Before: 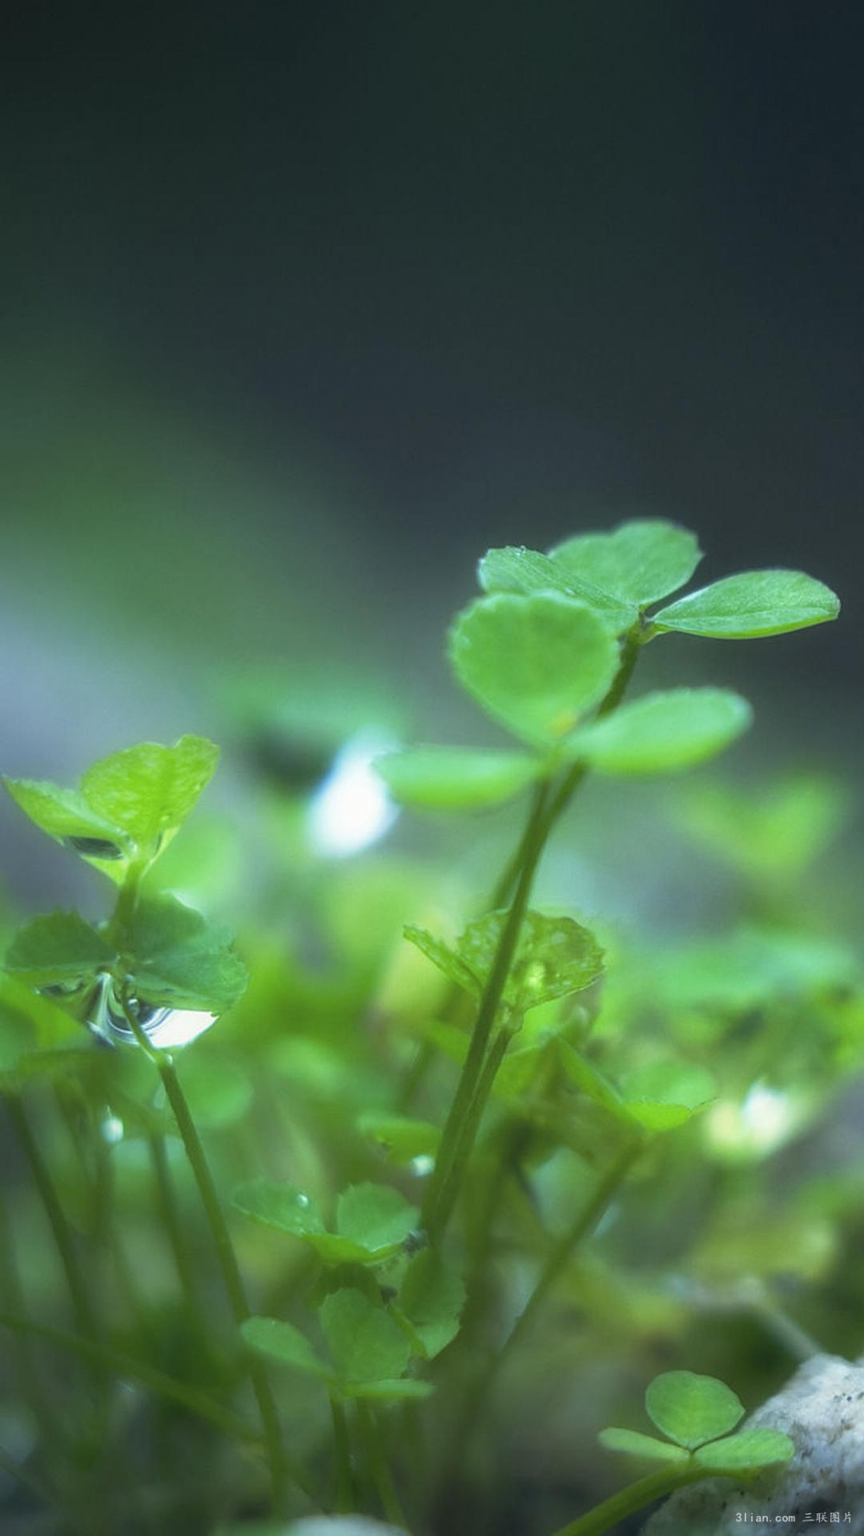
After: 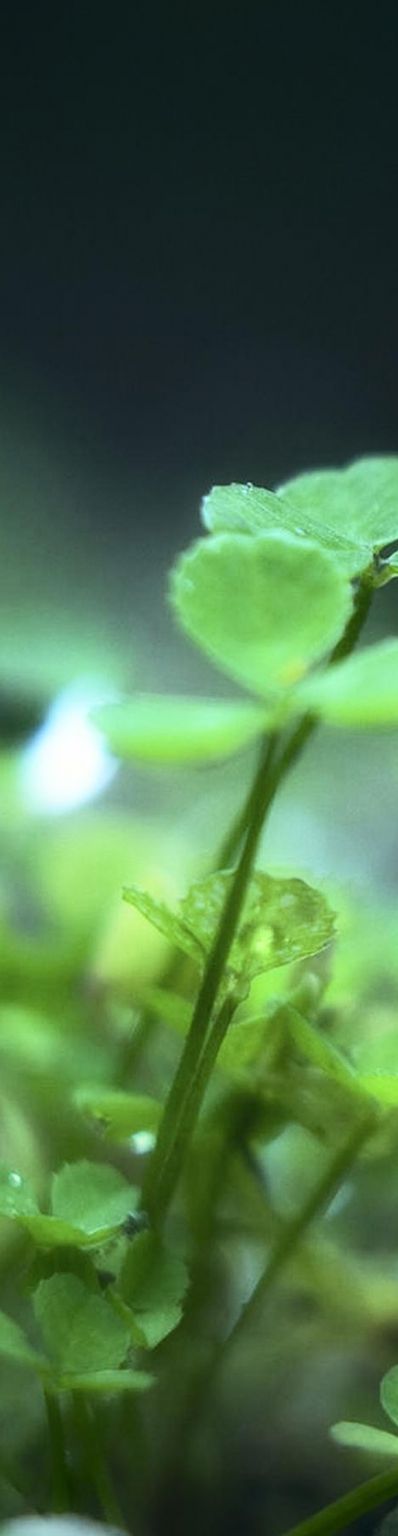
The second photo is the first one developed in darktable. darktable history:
contrast brightness saturation: contrast 0.28
tone equalizer: on, module defaults
crop: left 33.452%, top 6.025%, right 23.155%
